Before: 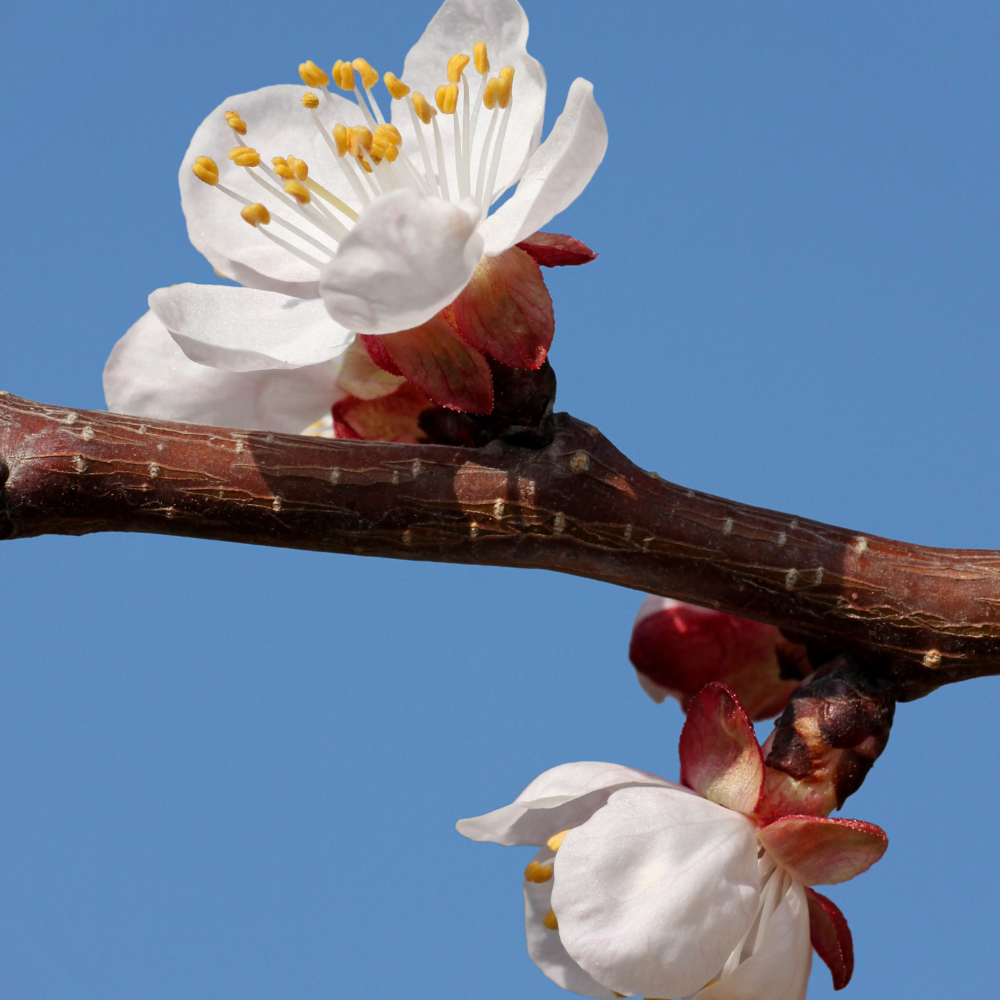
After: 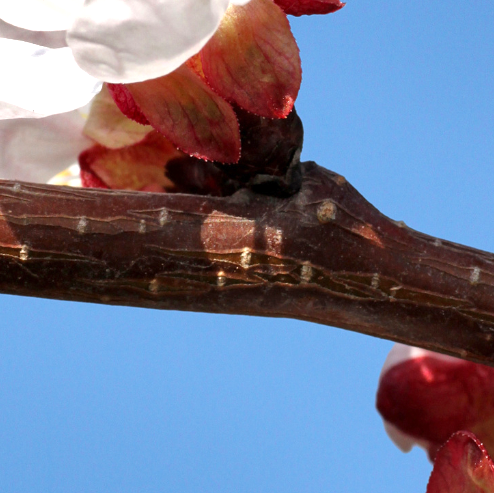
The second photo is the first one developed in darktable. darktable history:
shadows and highlights: soften with gaussian
exposure: exposure 0.763 EV, compensate highlight preservation false
crop: left 25.383%, top 25.166%, right 25.159%, bottom 25.454%
